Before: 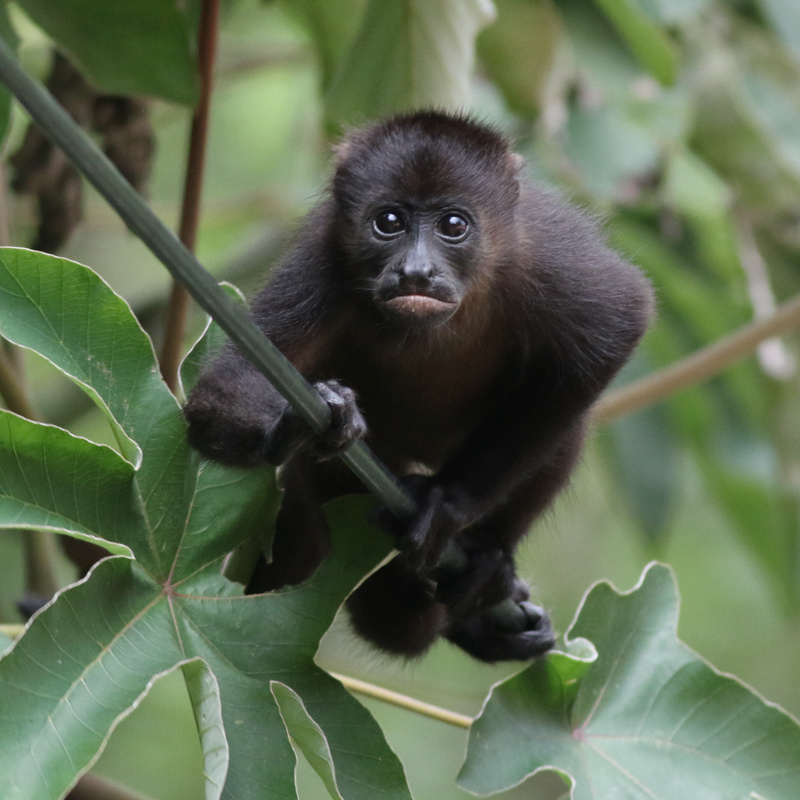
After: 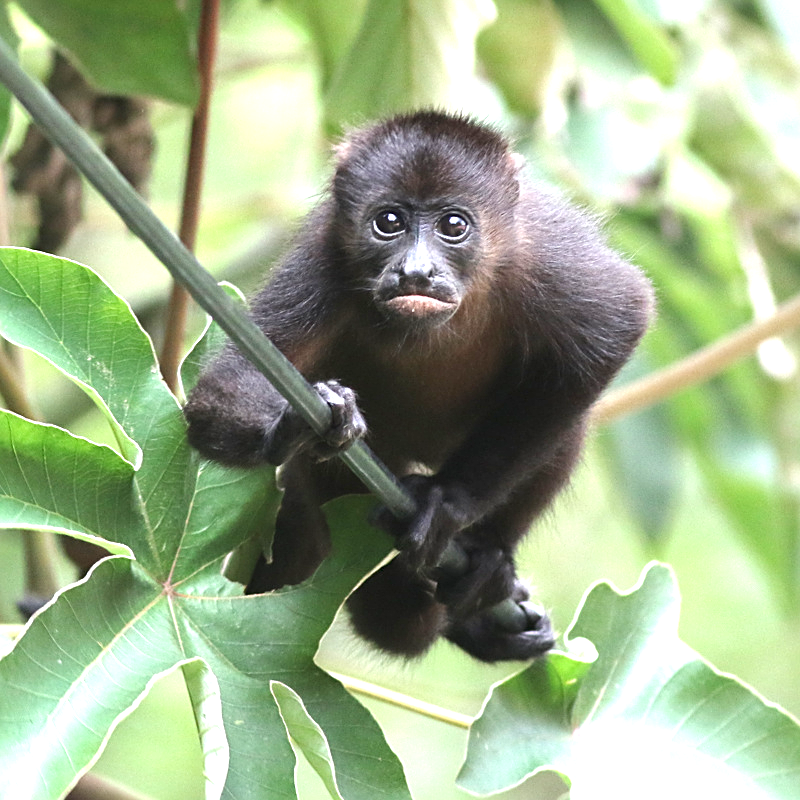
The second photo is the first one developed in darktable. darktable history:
sharpen: on, module defaults
exposure: black level correction 0, exposure 1.684 EV, compensate highlight preservation false
